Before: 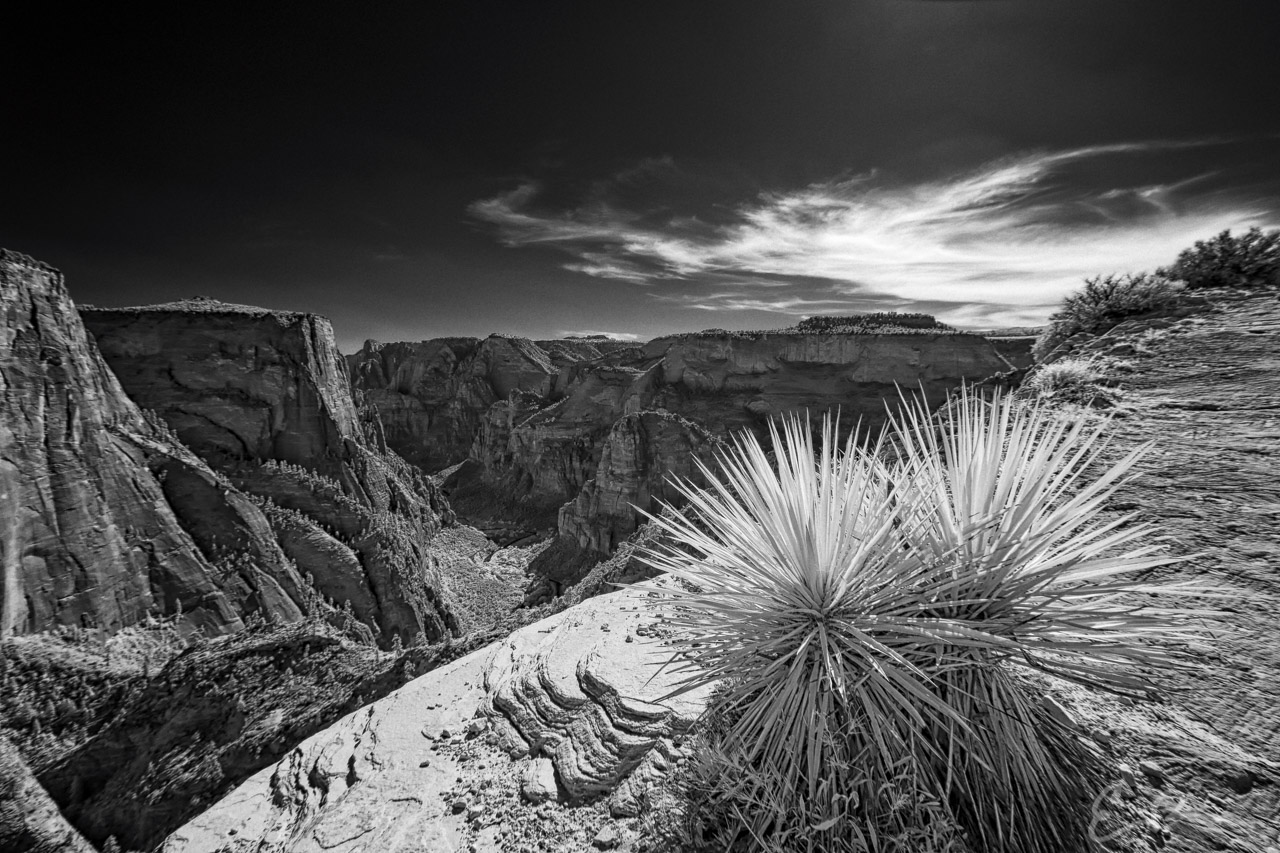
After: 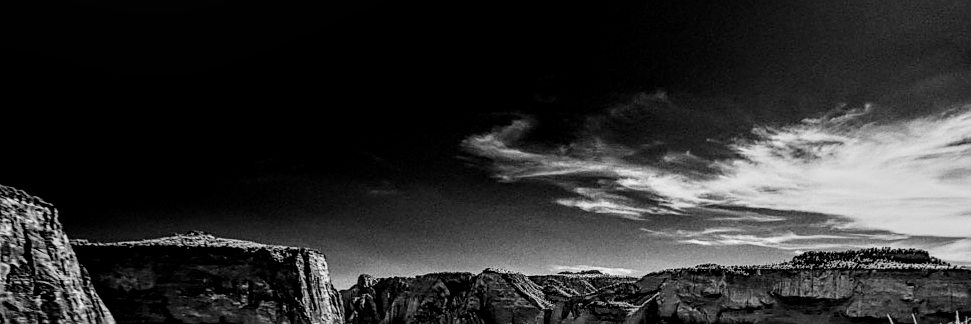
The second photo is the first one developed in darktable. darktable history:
crop: left 0.51%, top 7.628%, right 23.577%, bottom 54.31%
contrast brightness saturation: contrast 0.203, brightness 0.193, saturation 0.817
sharpen: on, module defaults
exposure: exposure -0.951 EV, compensate exposure bias true, compensate highlight preservation false
filmic rgb: black relative exposure -6.21 EV, white relative exposure 6.94 EV, hardness 2.26
local contrast: highlights 29%, detail 150%
color correction: highlights b* -0.048, saturation 0.829
